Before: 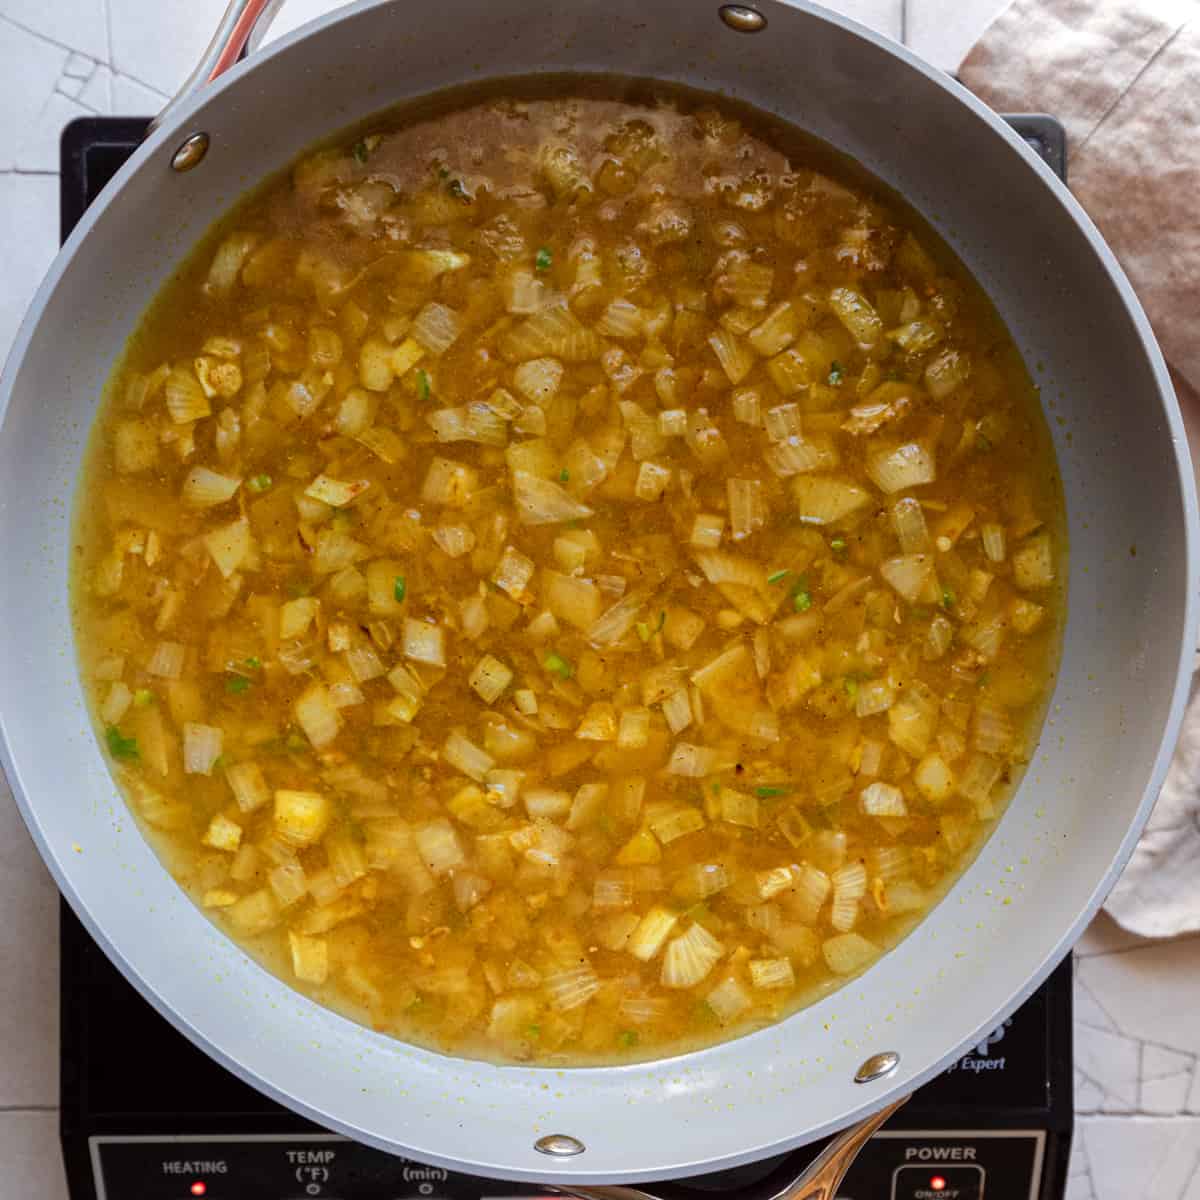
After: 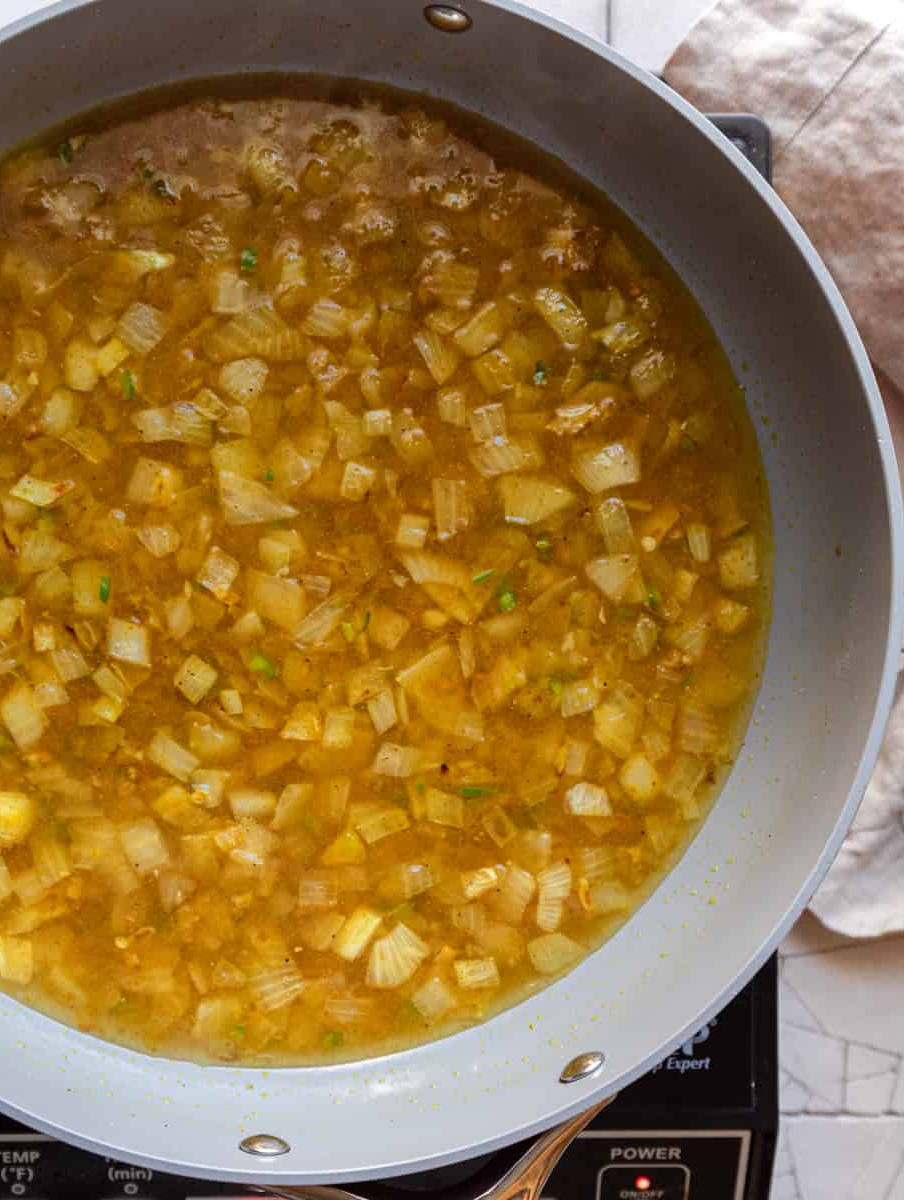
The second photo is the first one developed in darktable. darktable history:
crop and rotate: left 24.608%
